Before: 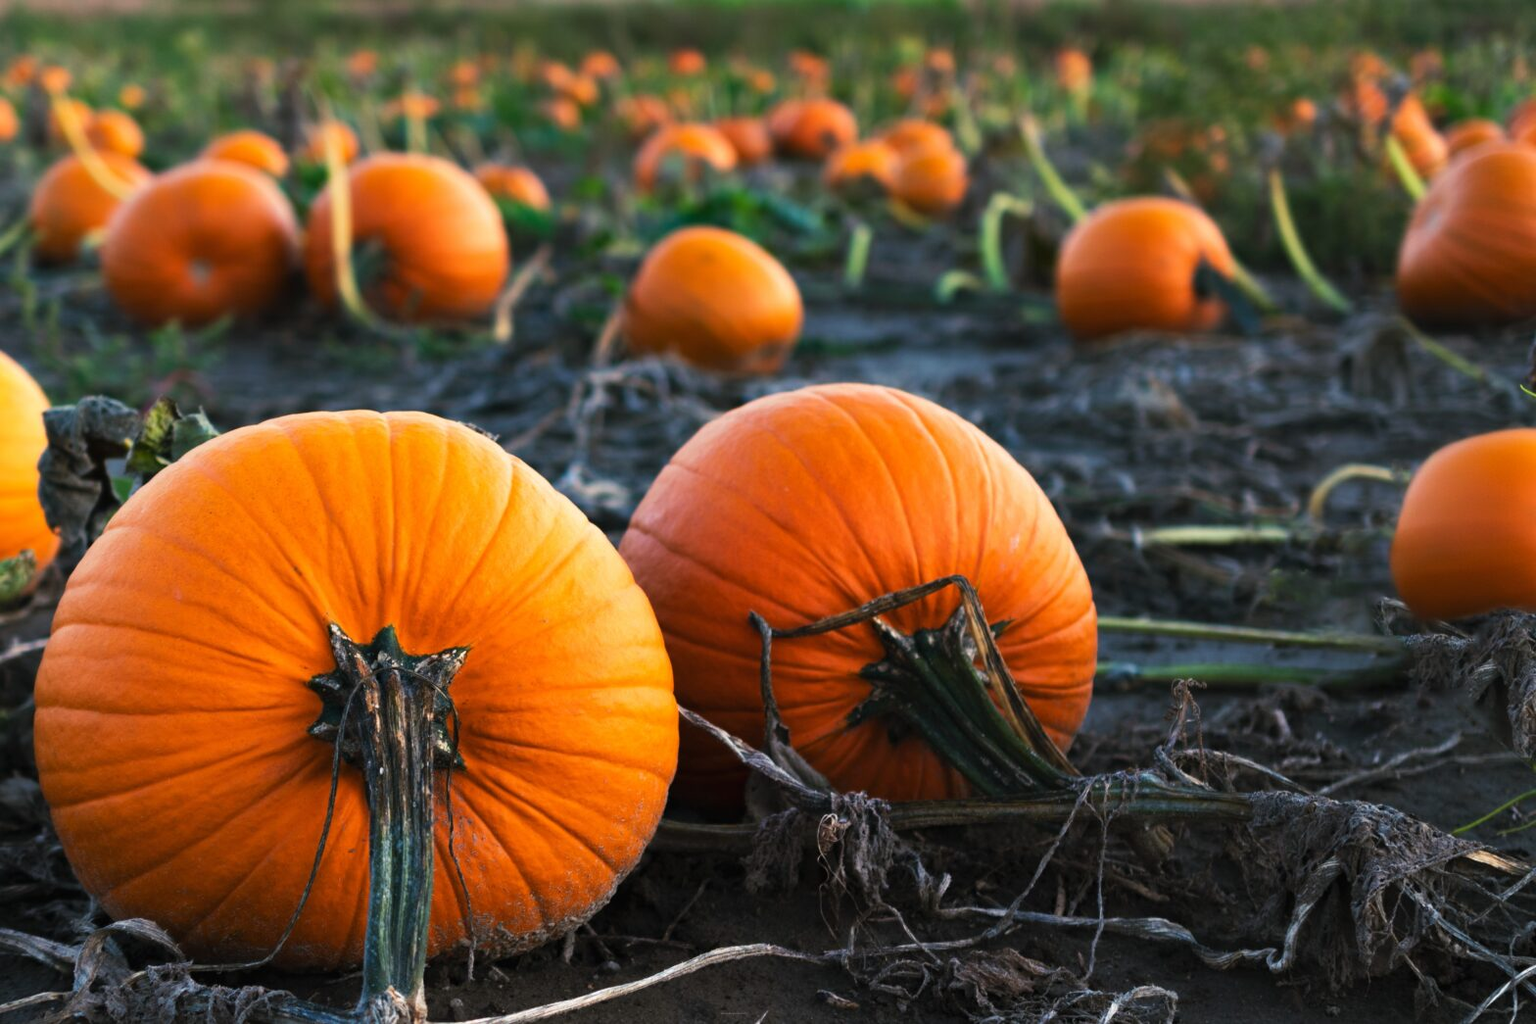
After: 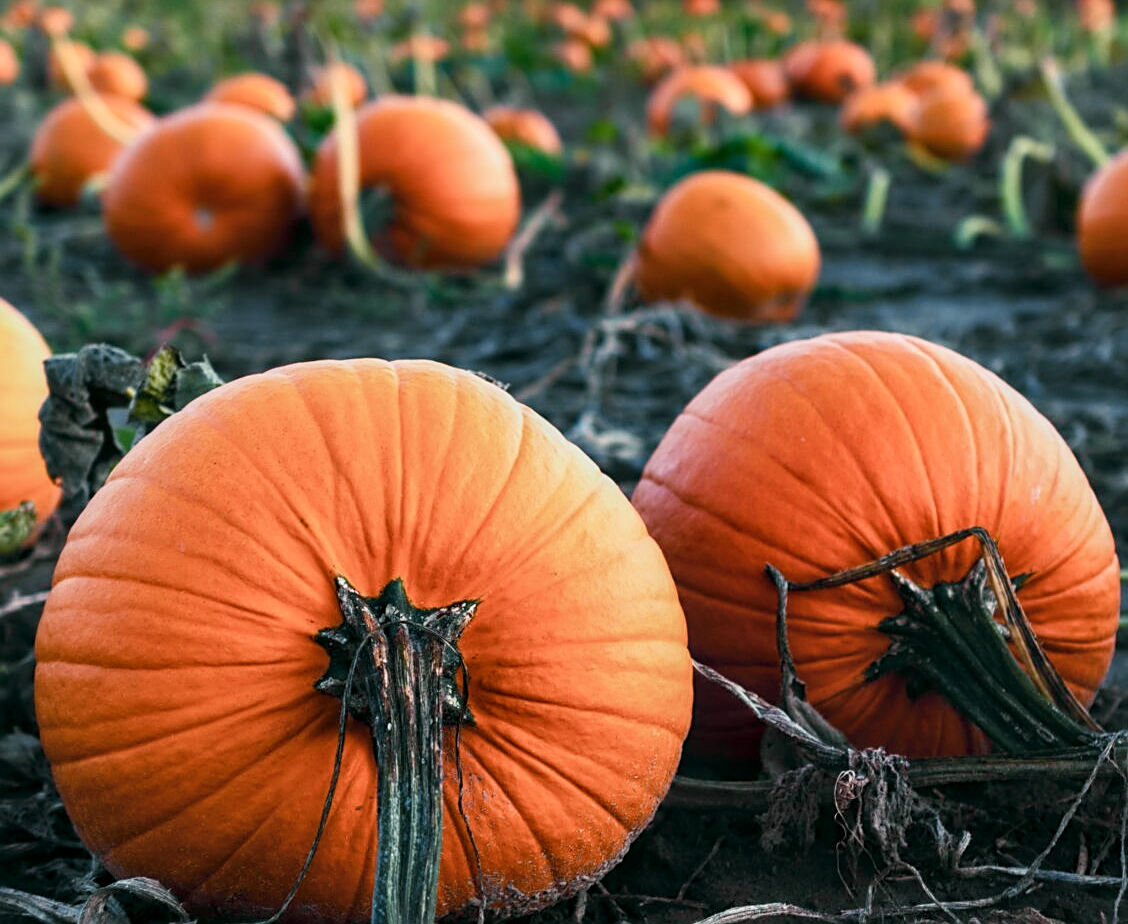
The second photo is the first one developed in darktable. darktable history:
tone curve: curves: ch0 [(0, 0) (0.822, 0.825) (0.994, 0.955)]; ch1 [(0, 0) (0.226, 0.261) (0.383, 0.397) (0.46, 0.46) (0.498, 0.479) (0.524, 0.523) (0.578, 0.575) (1, 1)]; ch2 [(0, 0) (0.438, 0.456) (0.5, 0.498) (0.547, 0.515) (0.597, 0.58) (0.629, 0.603) (1, 1)], color space Lab, independent channels, preserve colors none
color balance rgb: perceptual saturation grading › global saturation 20%, perceptual saturation grading › highlights -50.469%, perceptual saturation grading › shadows 30.541%
local contrast: on, module defaults
crop: top 5.809%, right 27.835%, bottom 5.702%
sharpen: on, module defaults
tone equalizer: on, module defaults
